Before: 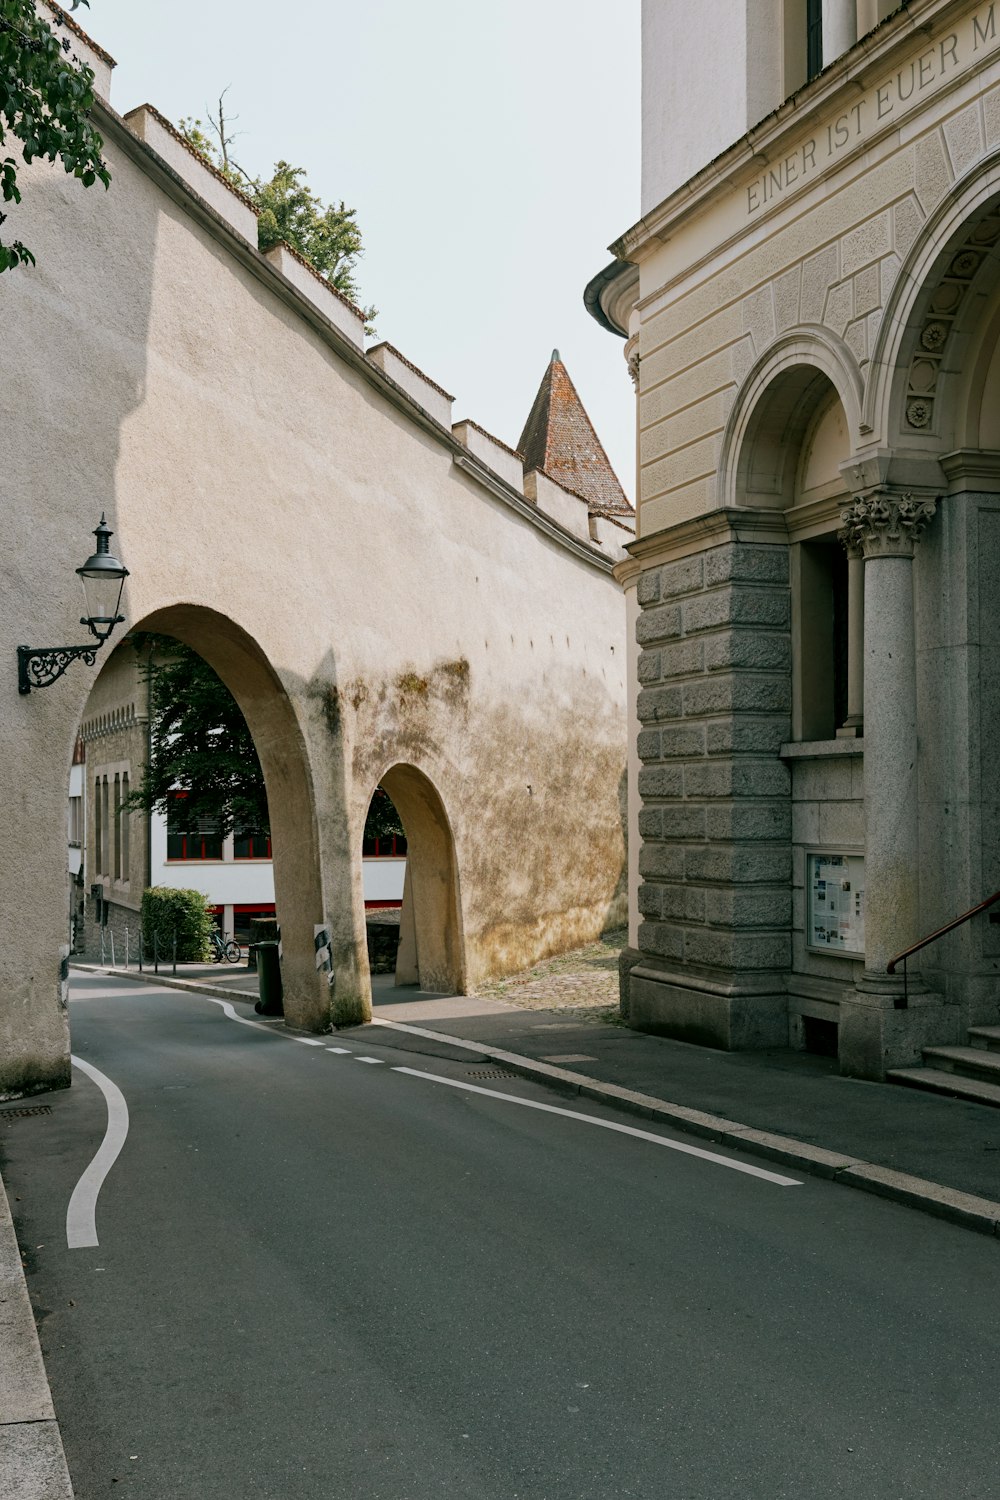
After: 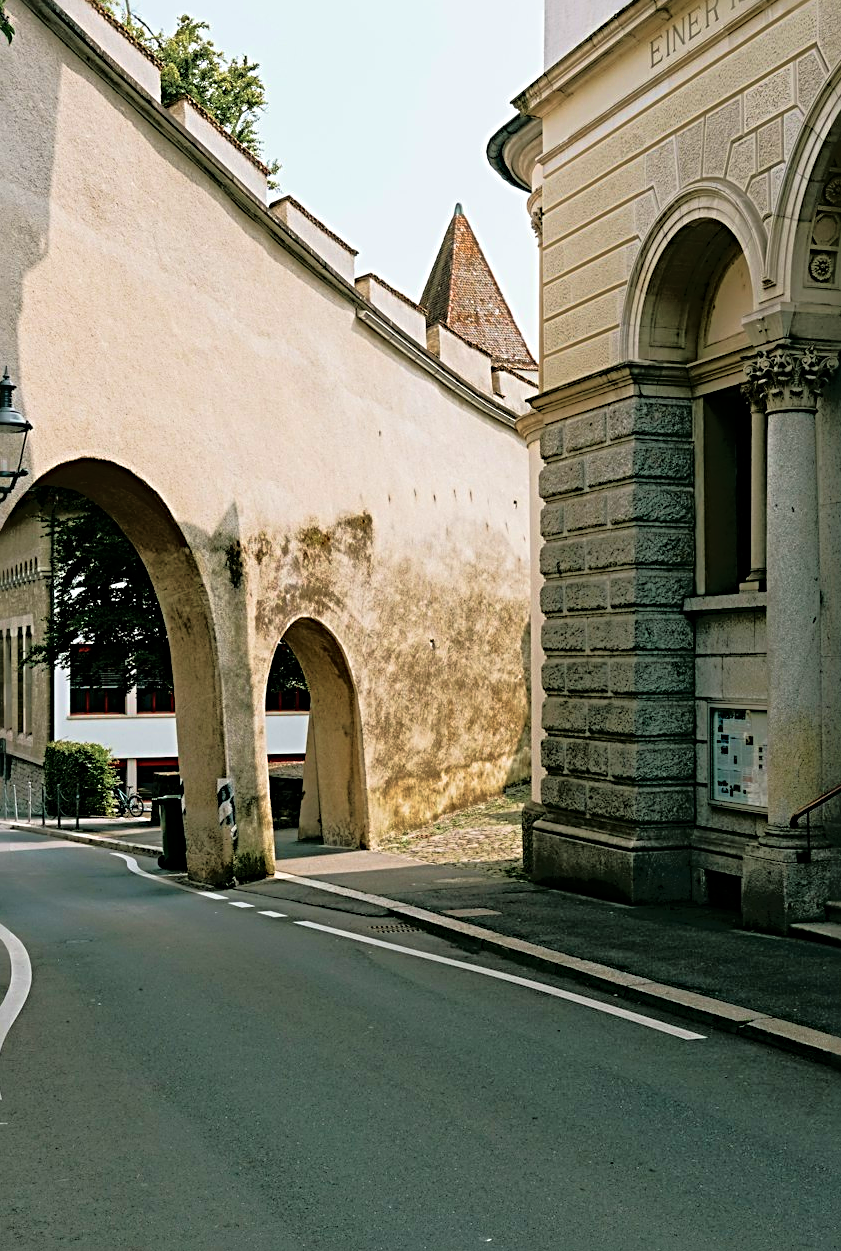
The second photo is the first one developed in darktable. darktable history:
velvia: strength 44.66%
sharpen: radius 3.968
crop and rotate: left 9.707%, top 9.736%, right 6.147%, bottom 6.805%
tone equalizer: -8 EV -1.82 EV, -7 EV -1.14 EV, -6 EV -1.65 EV, edges refinement/feathering 500, mask exposure compensation -1.57 EV, preserve details no
exposure: exposure 0.203 EV, compensate highlight preservation false
